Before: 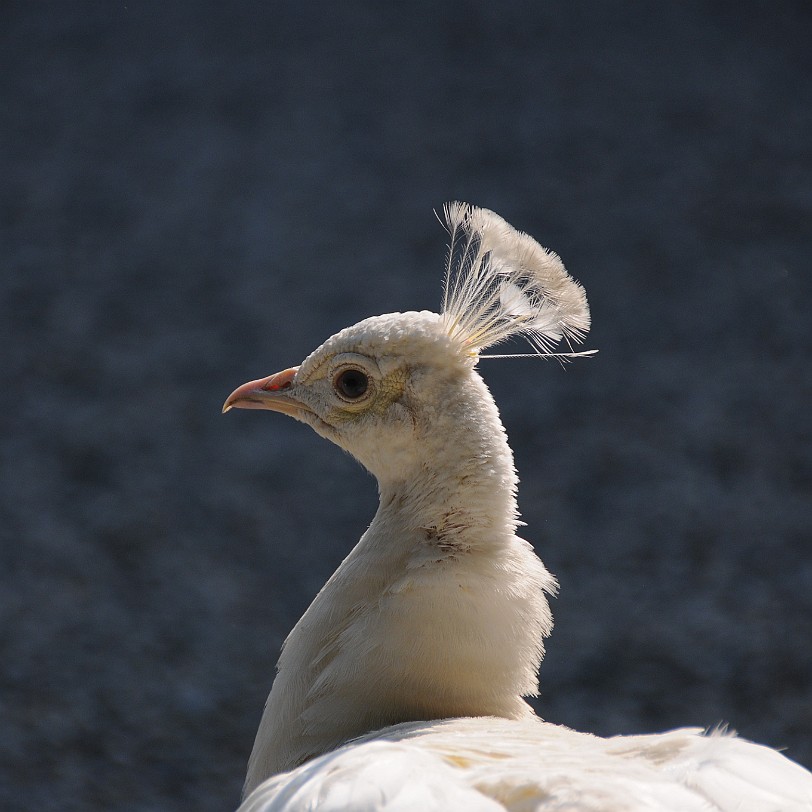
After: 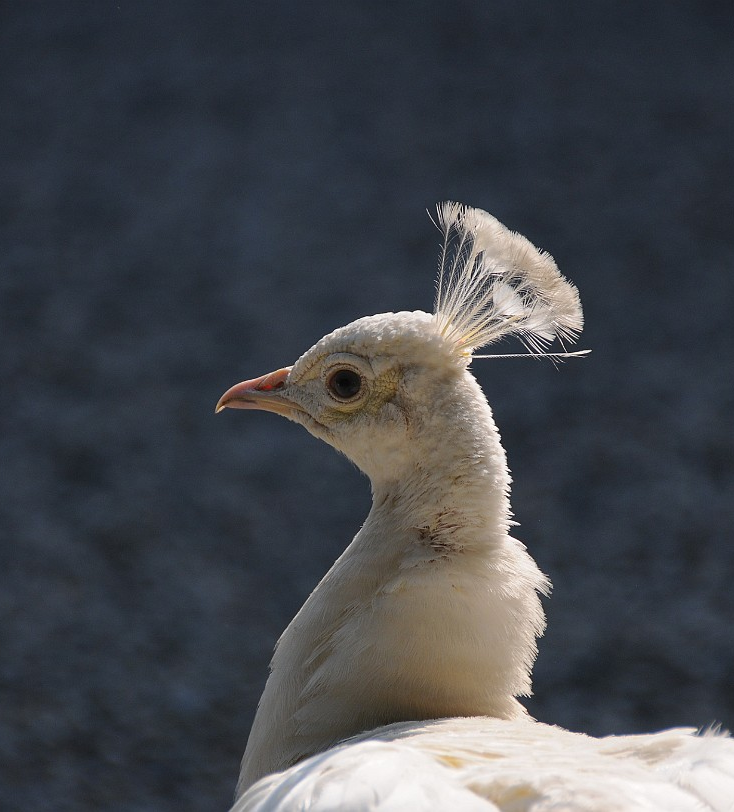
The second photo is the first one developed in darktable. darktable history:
crop and rotate: left 0.946%, right 8.588%
